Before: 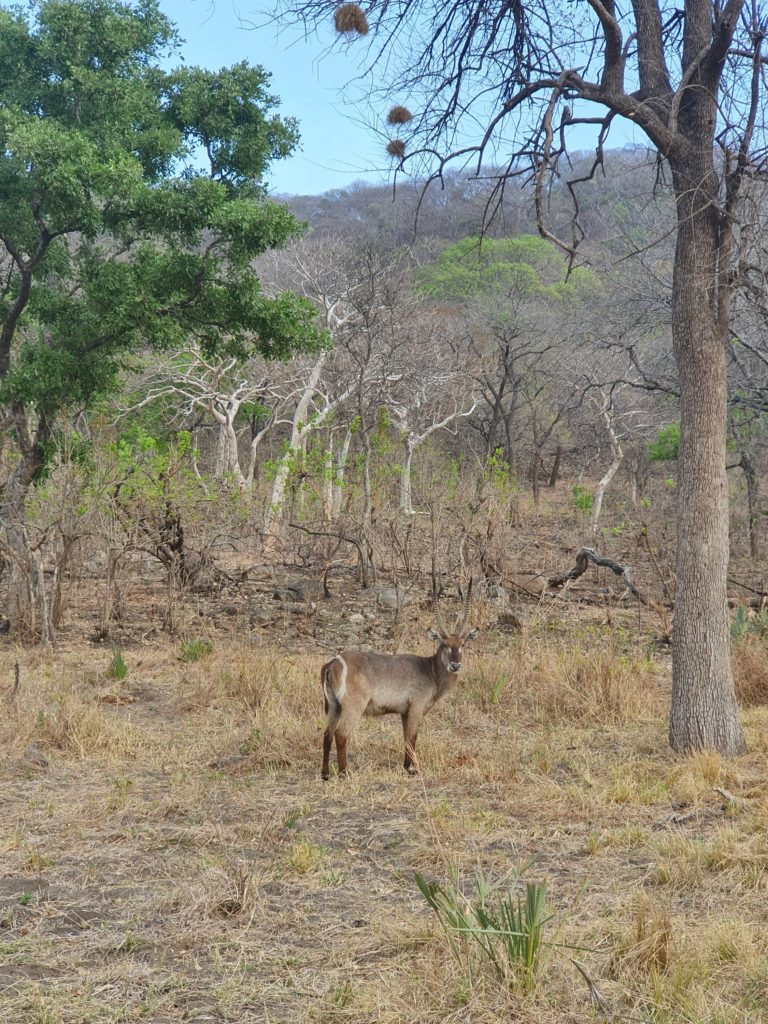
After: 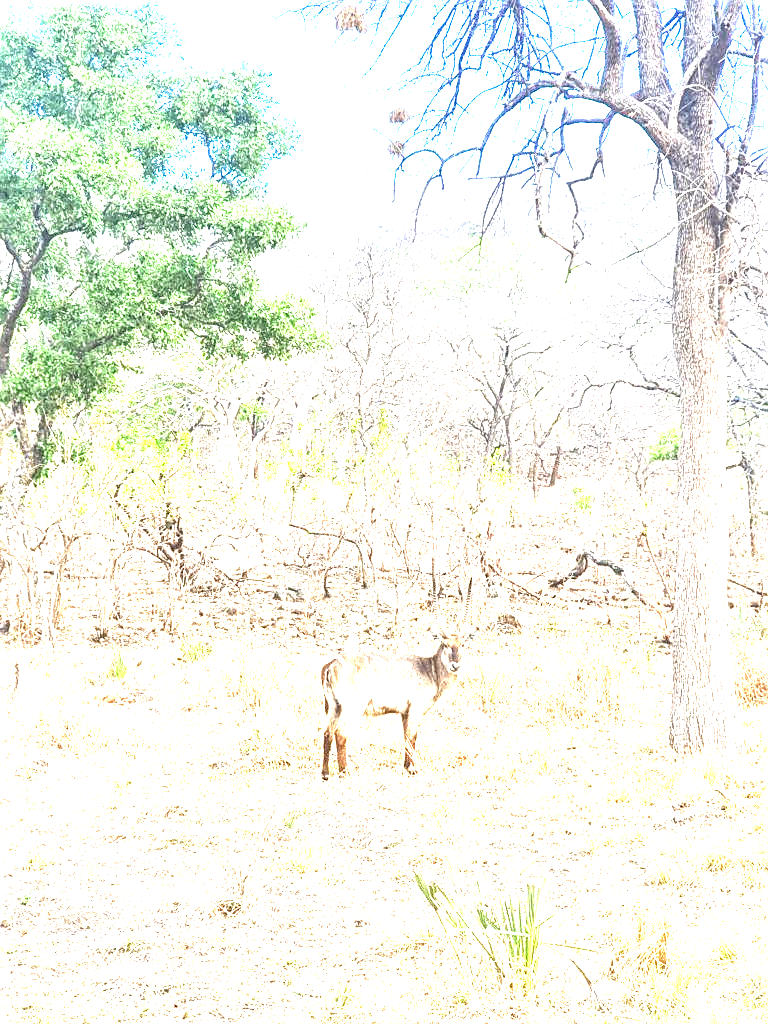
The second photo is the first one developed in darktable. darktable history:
exposure: exposure 3 EV, compensate highlight preservation false
local contrast: highlights 40%, shadows 60%, detail 136%, midtone range 0.514
sharpen: on, module defaults
